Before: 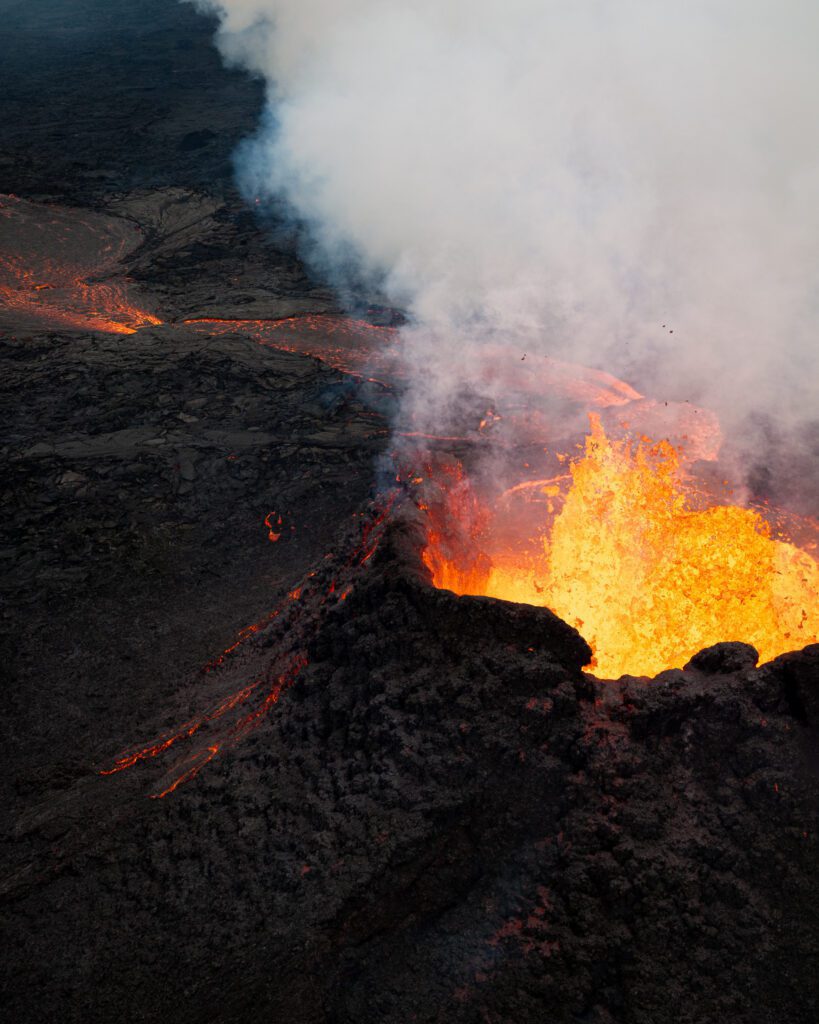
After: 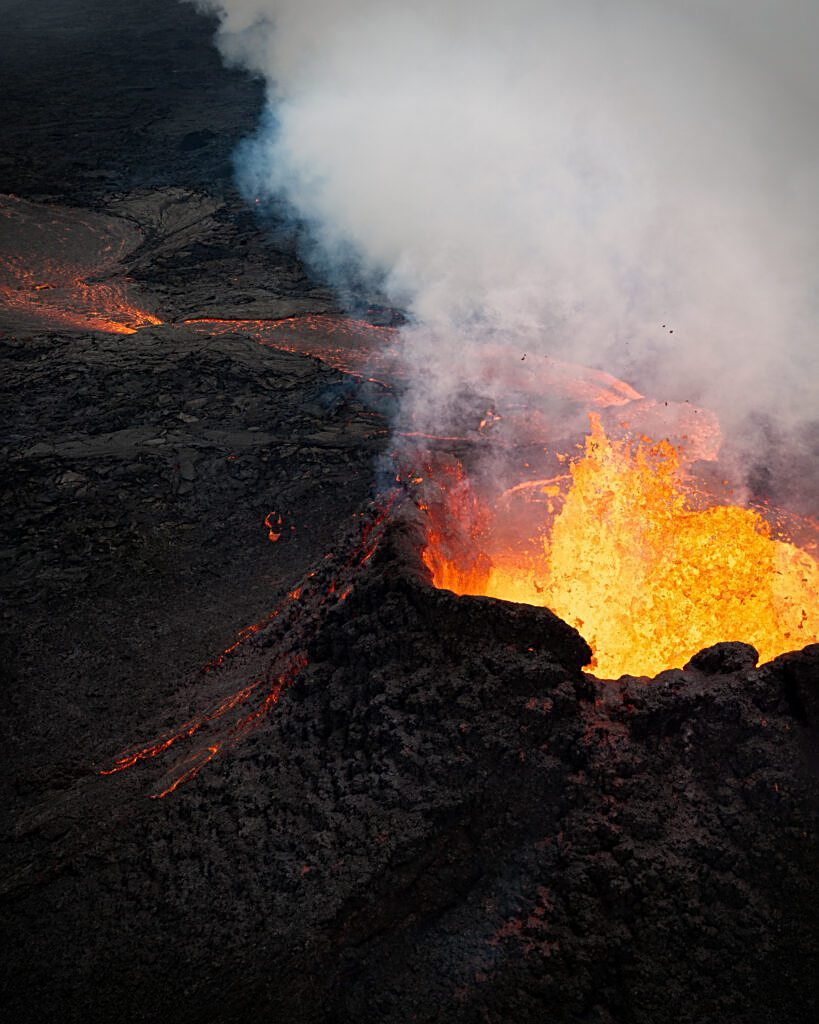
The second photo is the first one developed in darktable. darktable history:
vignetting: fall-off radius 31.48%, brightness -0.472
rgb levels: preserve colors max RGB
sharpen: on, module defaults
